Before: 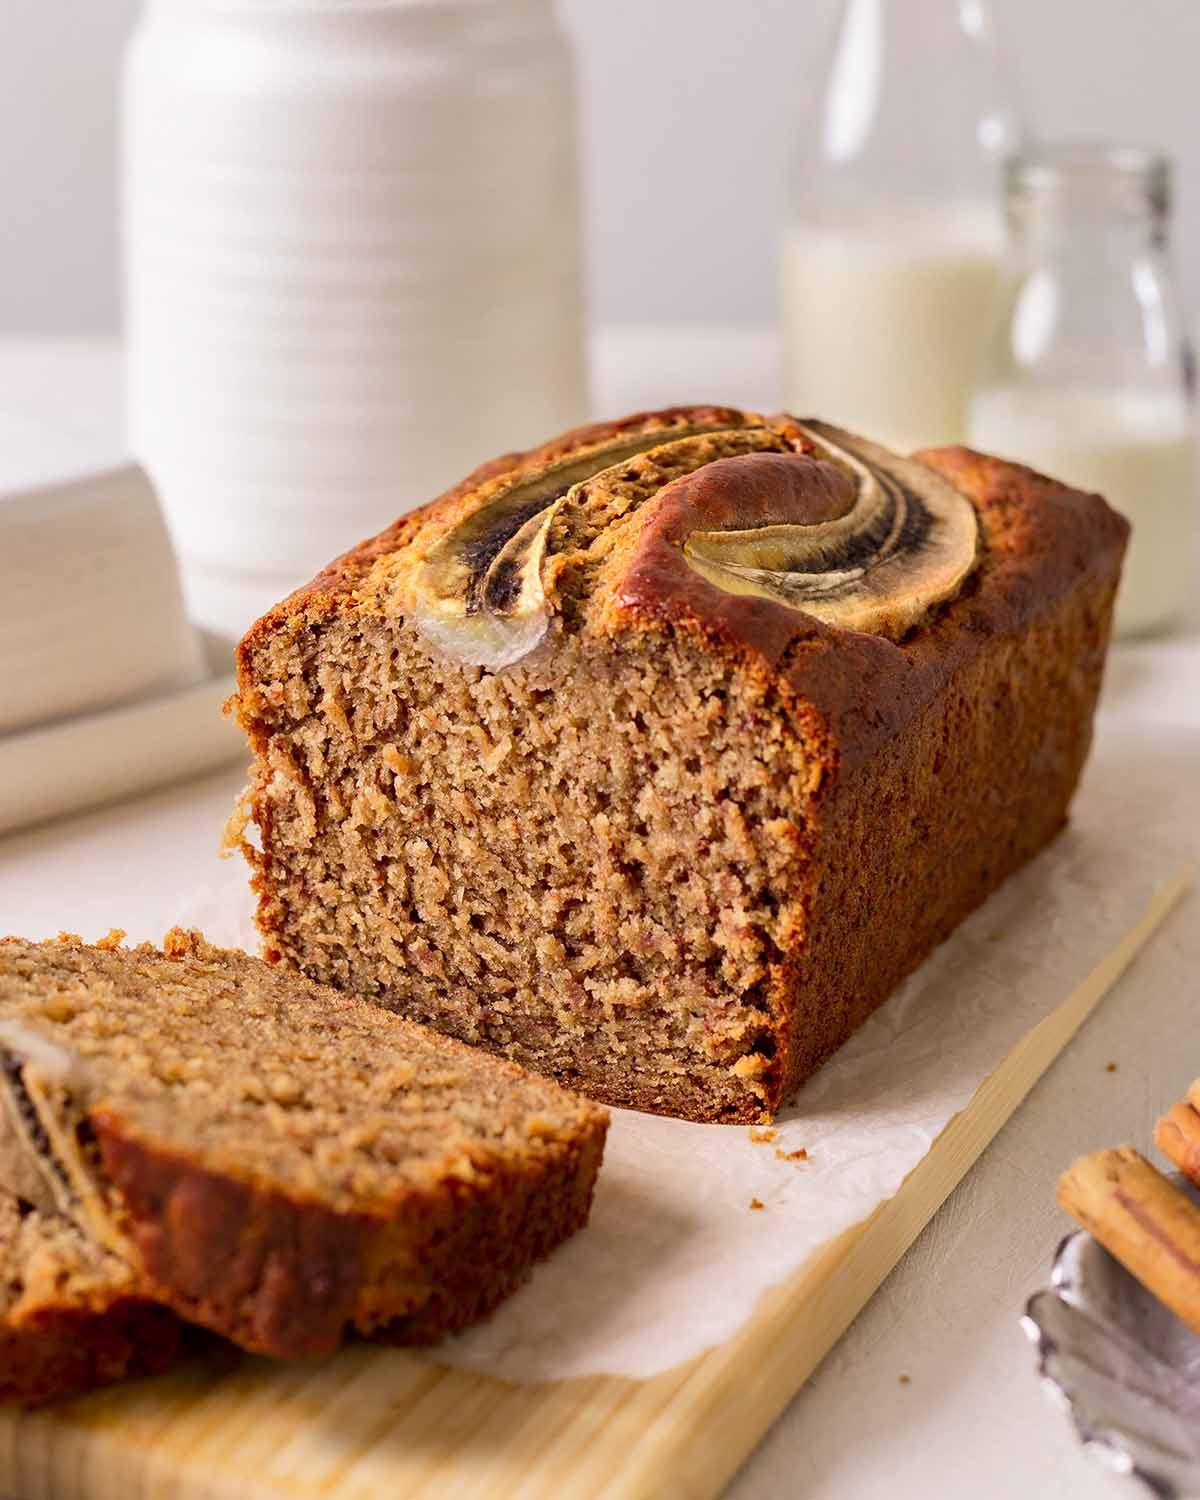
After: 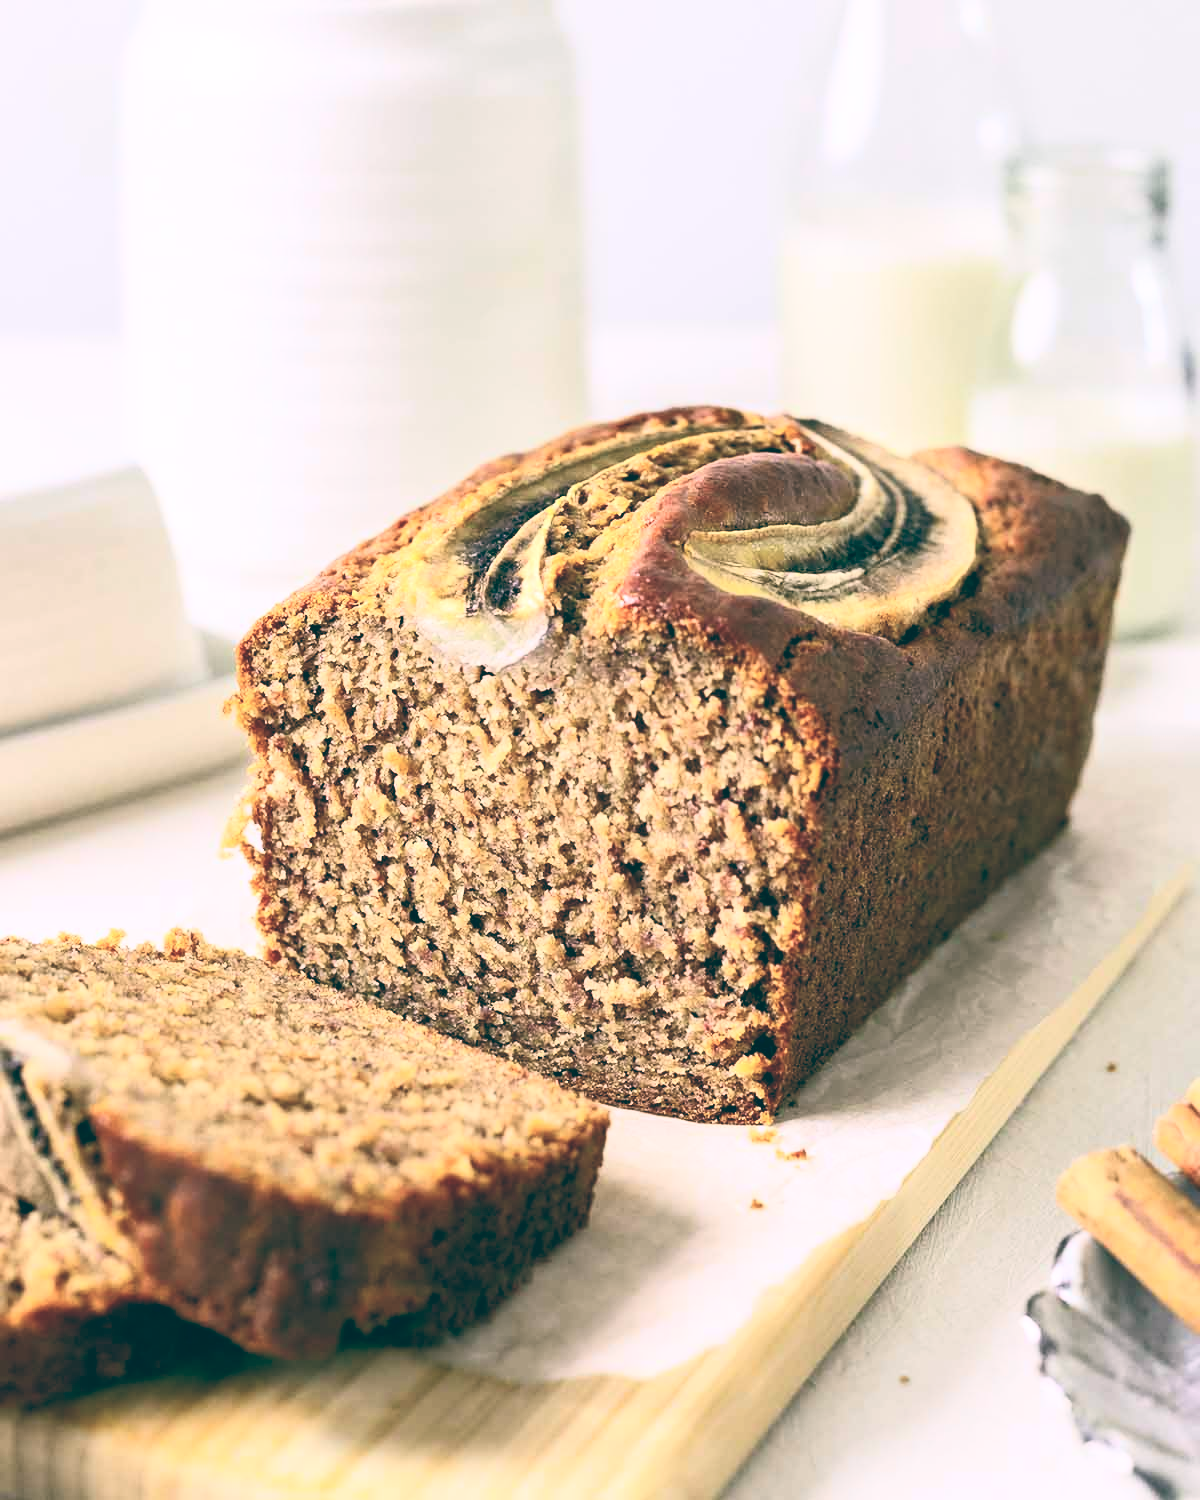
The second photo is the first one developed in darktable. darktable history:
contrast brightness saturation: contrast 0.39, brightness 0.53
color balance: lift [1.005, 0.99, 1.007, 1.01], gamma [1, 0.979, 1.011, 1.021], gain [0.923, 1.098, 1.025, 0.902], input saturation 90.45%, contrast 7.73%, output saturation 105.91%
white balance: red 0.931, blue 1.11
